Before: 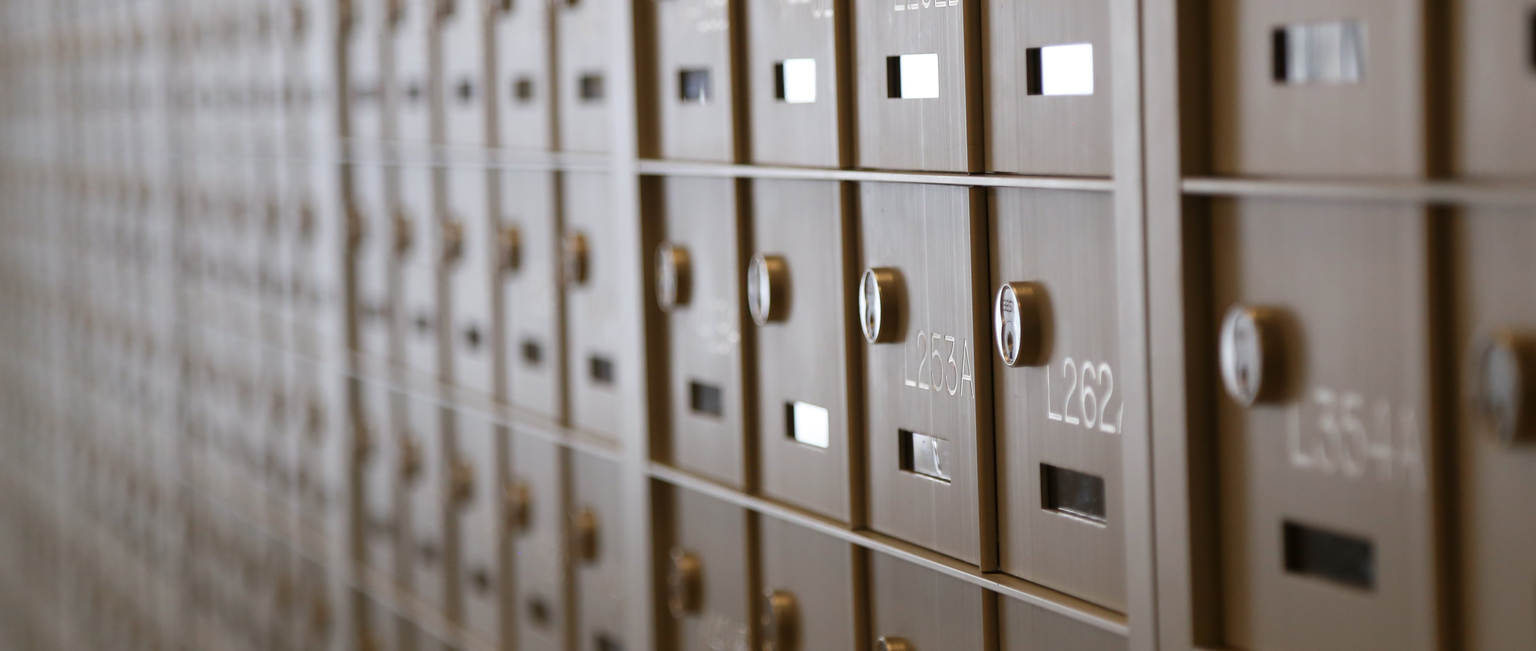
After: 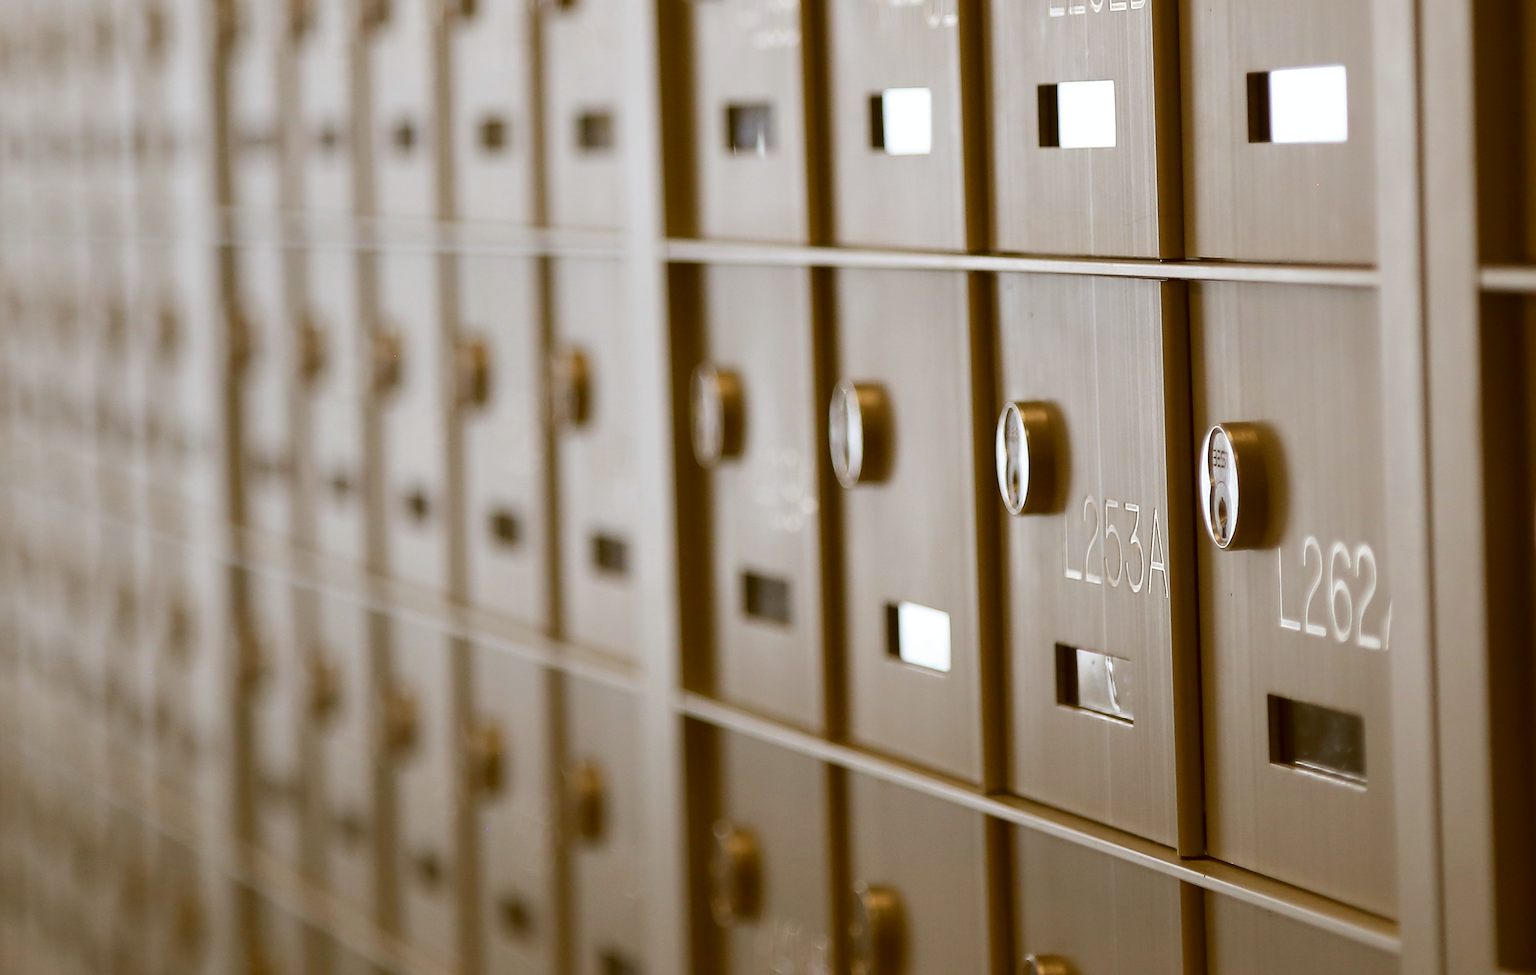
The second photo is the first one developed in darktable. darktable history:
crop and rotate: left 12.695%, right 20.601%
sharpen: amount 0.582
color correction: highlights a* -0.486, highlights b* 0.181, shadows a* 4.3, shadows b* 20.87
